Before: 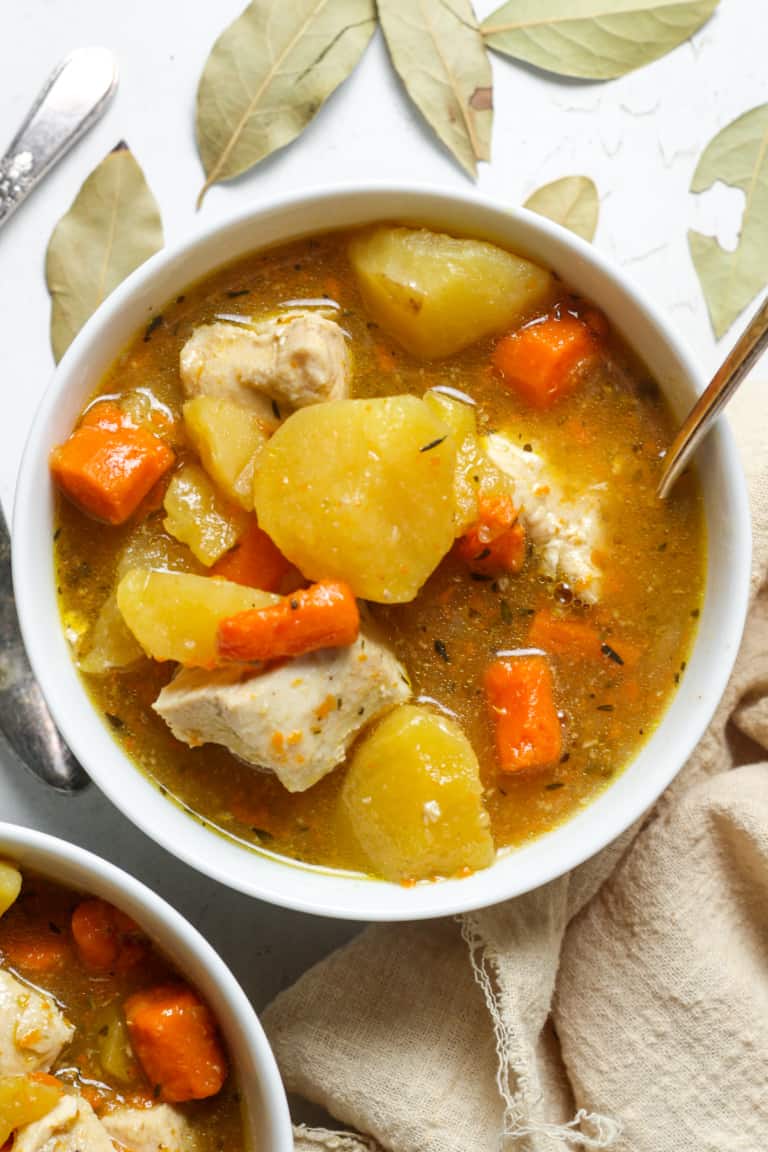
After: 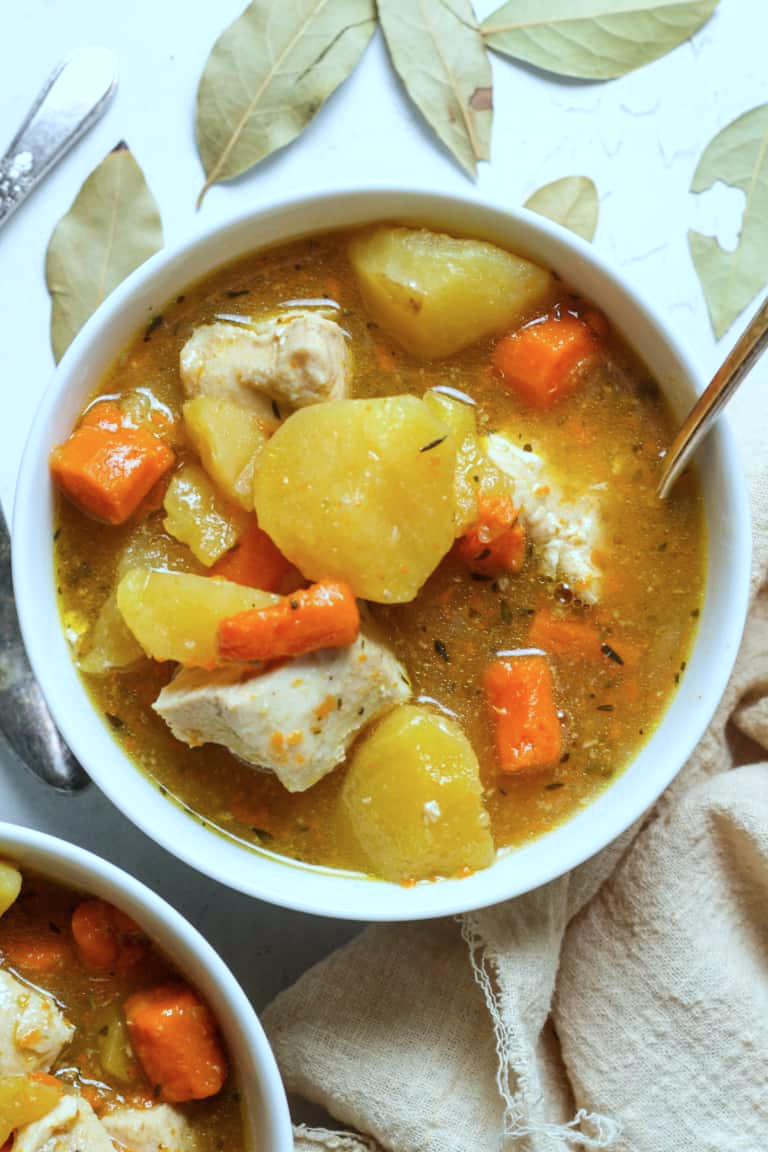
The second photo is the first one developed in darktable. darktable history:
color calibration: illuminant Planckian (black body), x 0.378, y 0.375, temperature 4065 K
